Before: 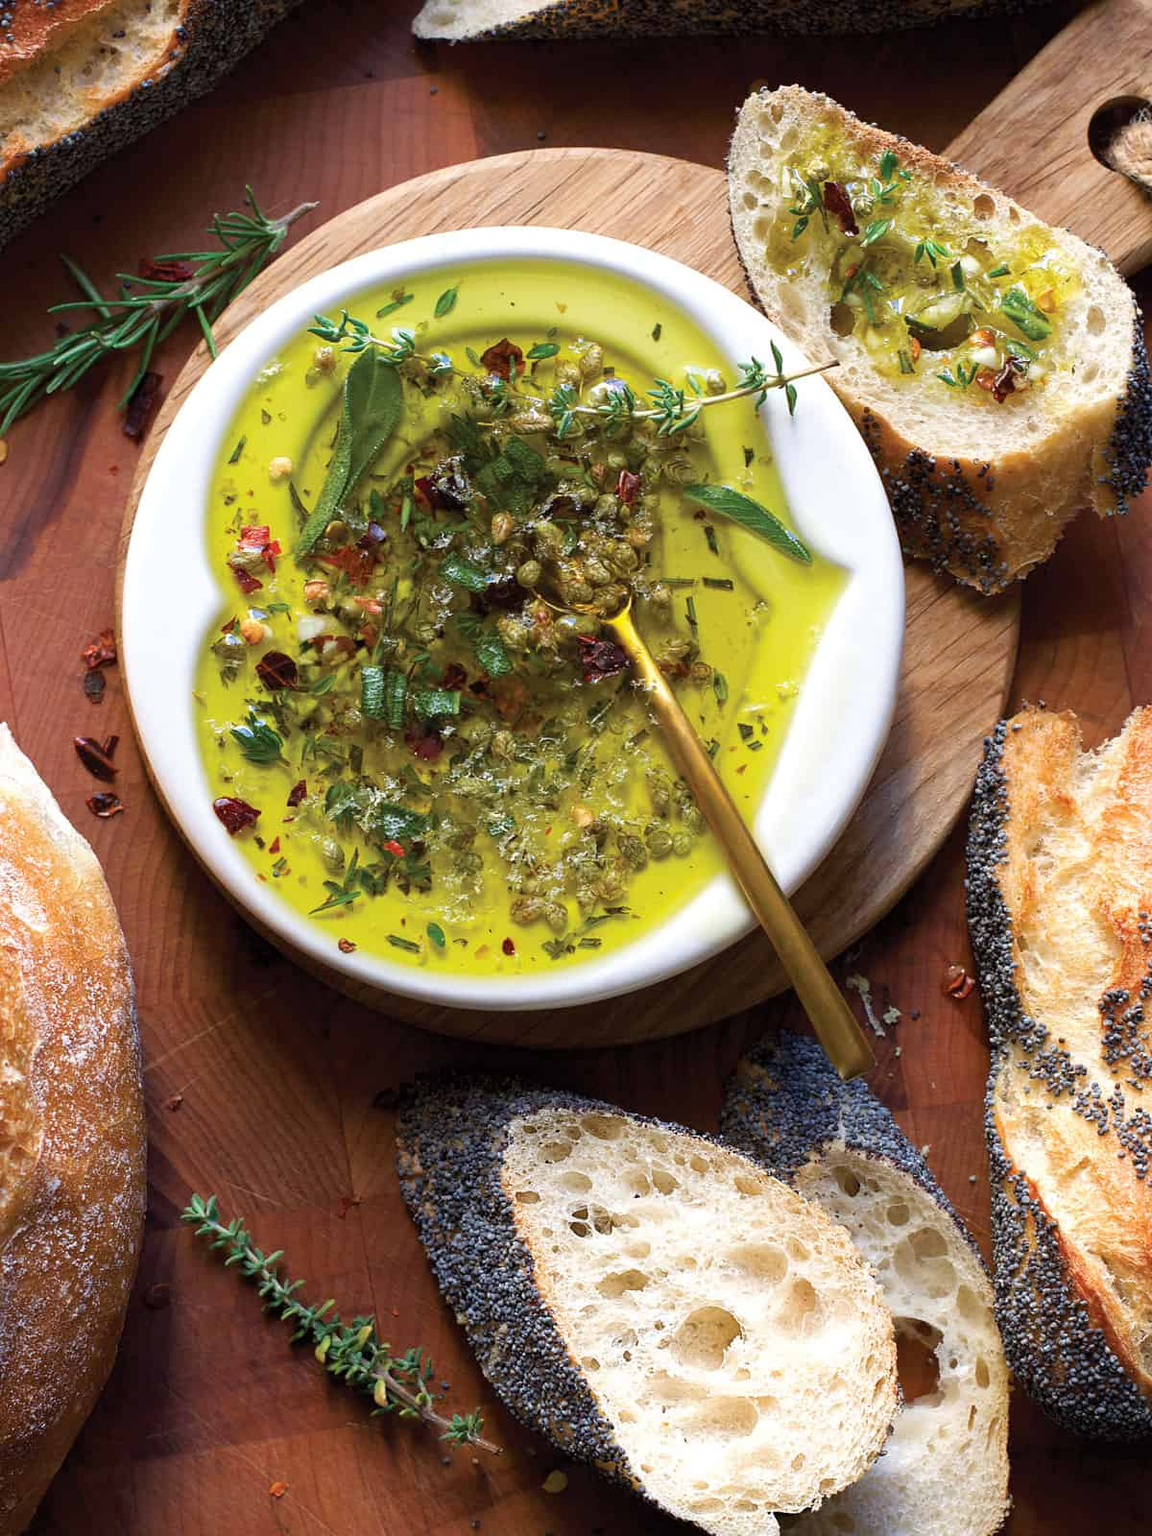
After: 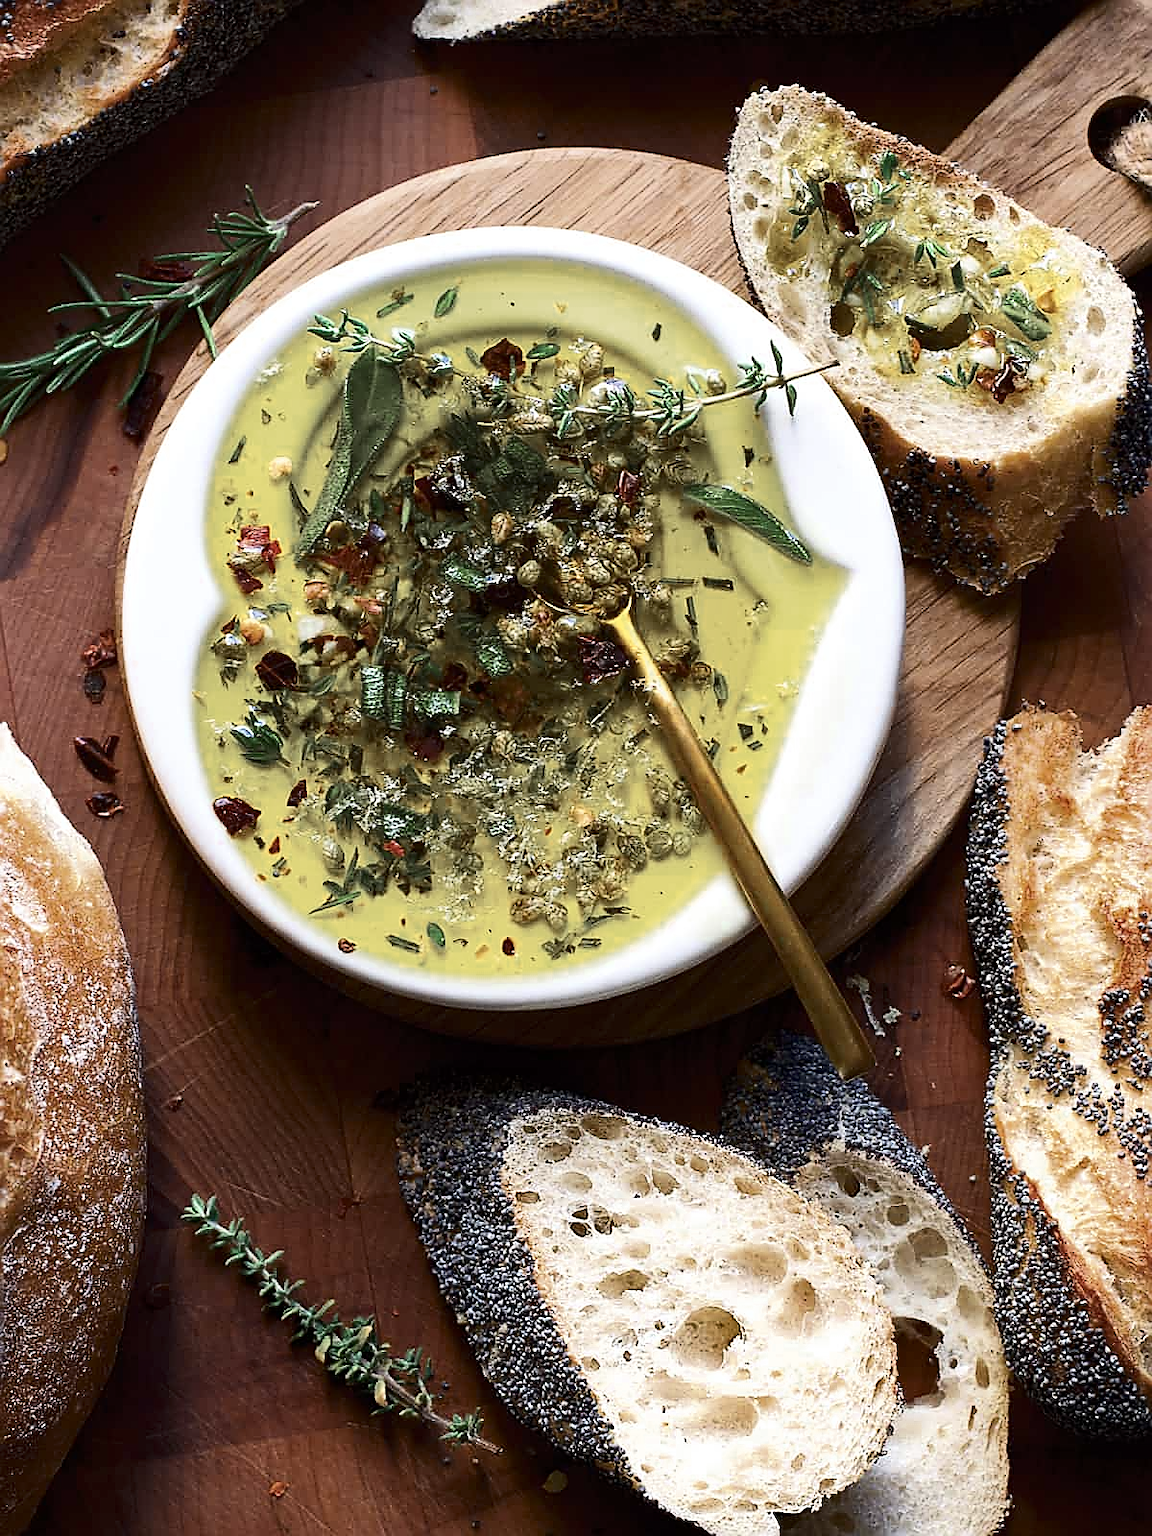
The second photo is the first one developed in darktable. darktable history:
color zones: curves: ch0 [(0.11, 0.396) (0.195, 0.36) (0.25, 0.5) (0.303, 0.412) (0.357, 0.544) (0.75, 0.5) (0.967, 0.328)]; ch1 [(0, 0.468) (0.112, 0.512) (0.202, 0.6) (0.25, 0.5) (0.307, 0.352) (0.357, 0.544) (0.75, 0.5) (0.963, 0.524)]
contrast brightness saturation: contrast 0.25, saturation -0.31
shadows and highlights: shadows 5, soften with gaussian
sharpen: radius 1.4, amount 1.25, threshold 0.7
